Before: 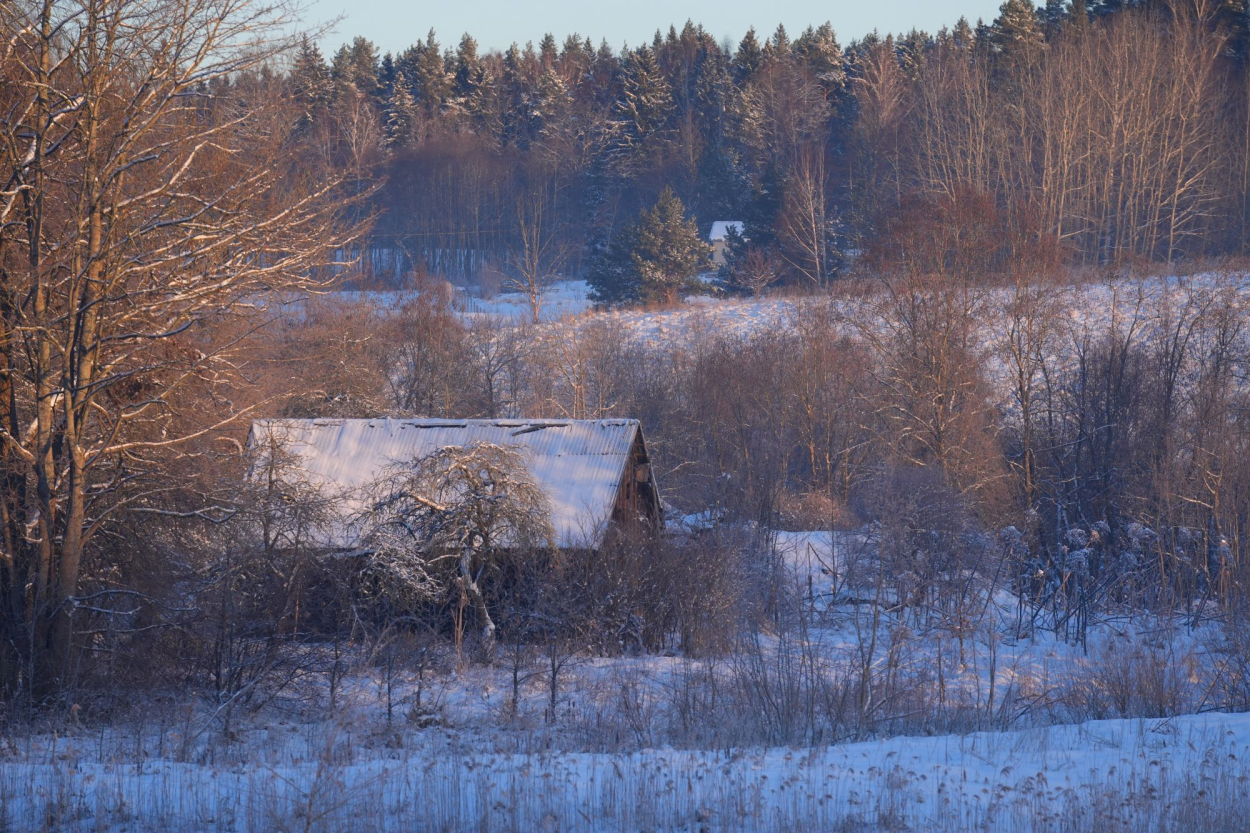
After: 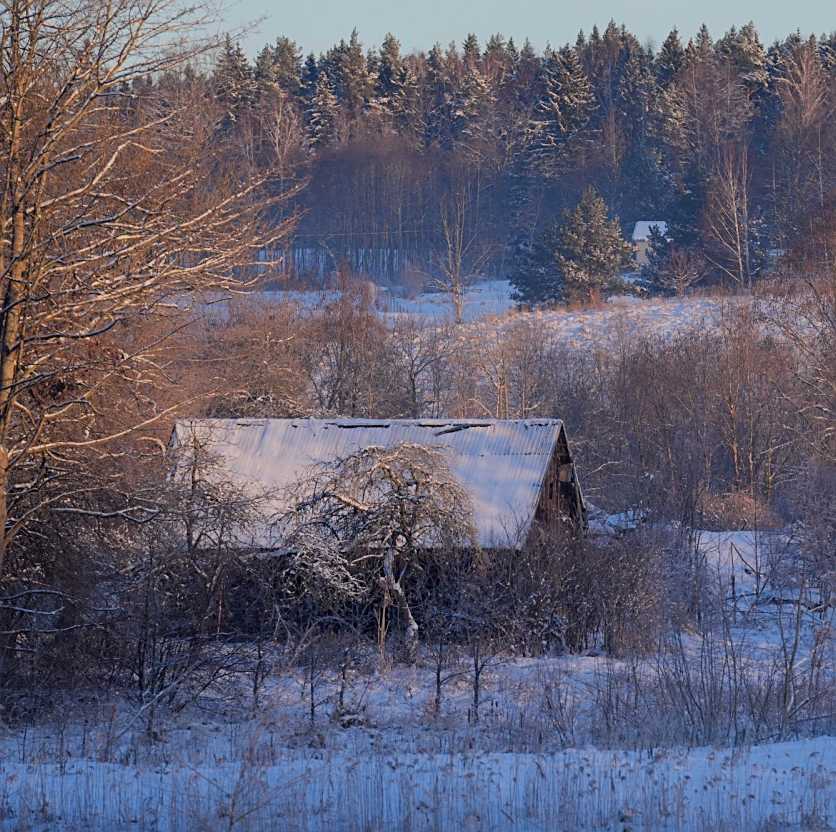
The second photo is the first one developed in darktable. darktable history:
exposure: black level correction 0.005, exposure 0.005 EV, compensate highlight preservation false
crop and rotate: left 6.188%, right 26.916%
color zones: curves: ch0 [(0.25, 0.5) (0.423, 0.5) (0.443, 0.5) (0.521, 0.756) (0.568, 0.5) (0.576, 0.5) (0.75, 0.5)]; ch1 [(0.25, 0.5) (0.423, 0.5) (0.443, 0.5) (0.539, 0.873) (0.624, 0.565) (0.631, 0.5) (0.75, 0.5)]
filmic rgb: black relative exposure -7.65 EV, white relative exposure 4.56 EV, hardness 3.61, color science v6 (2022), iterations of high-quality reconstruction 10
sharpen: on, module defaults
